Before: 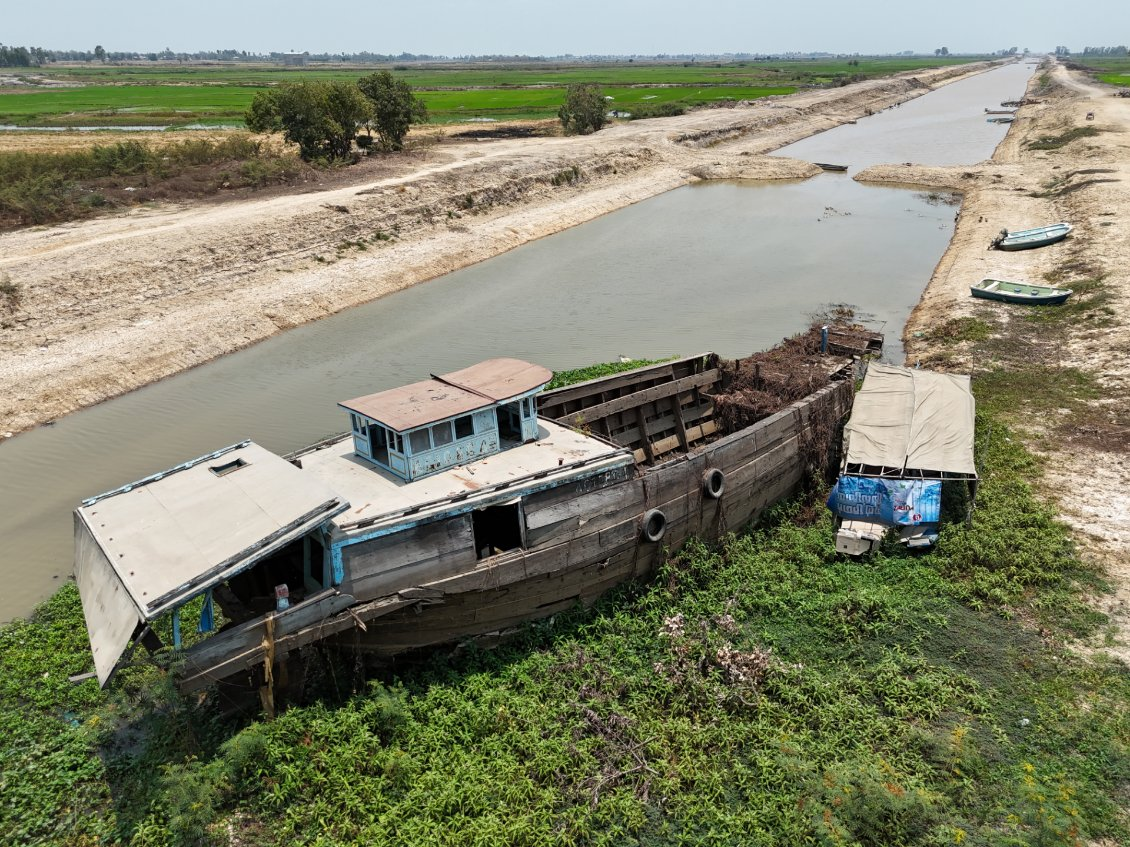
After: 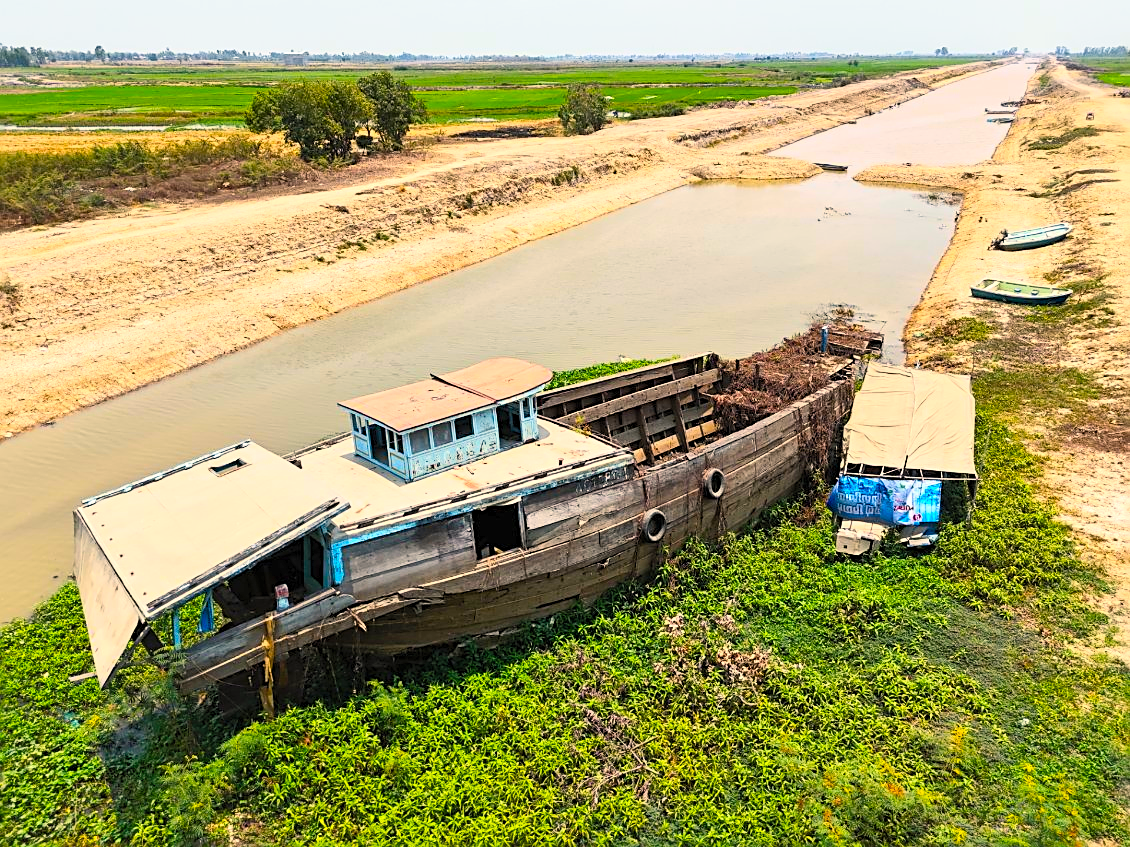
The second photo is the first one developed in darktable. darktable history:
exposure: exposure 0.19 EV, compensate highlight preservation false
contrast brightness saturation: contrast 0.239, brightness 0.246, saturation 0.381
sharpen: on, module defaults
color balance rgb: highlights gain › chroma 2.974%, highlights gain › hue 60.23°, perceptual saturation grading › global saturation 30.774%, global vibrance 20%
